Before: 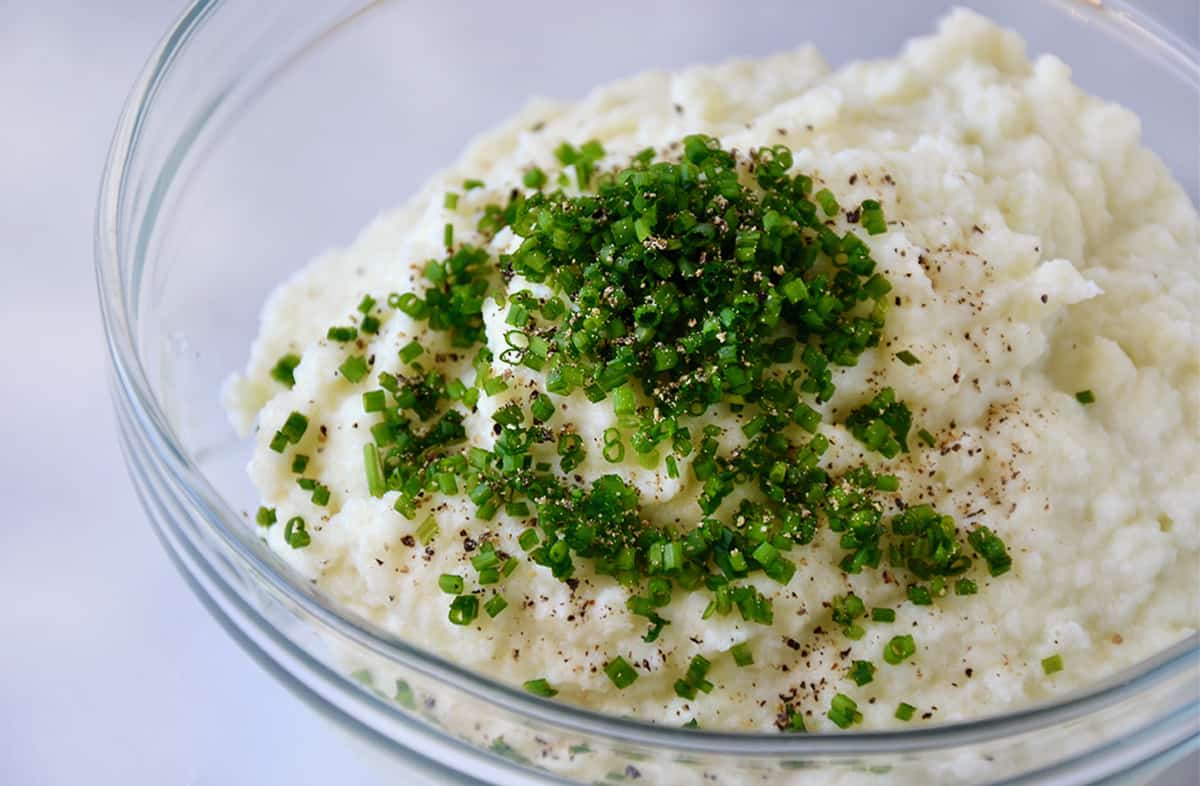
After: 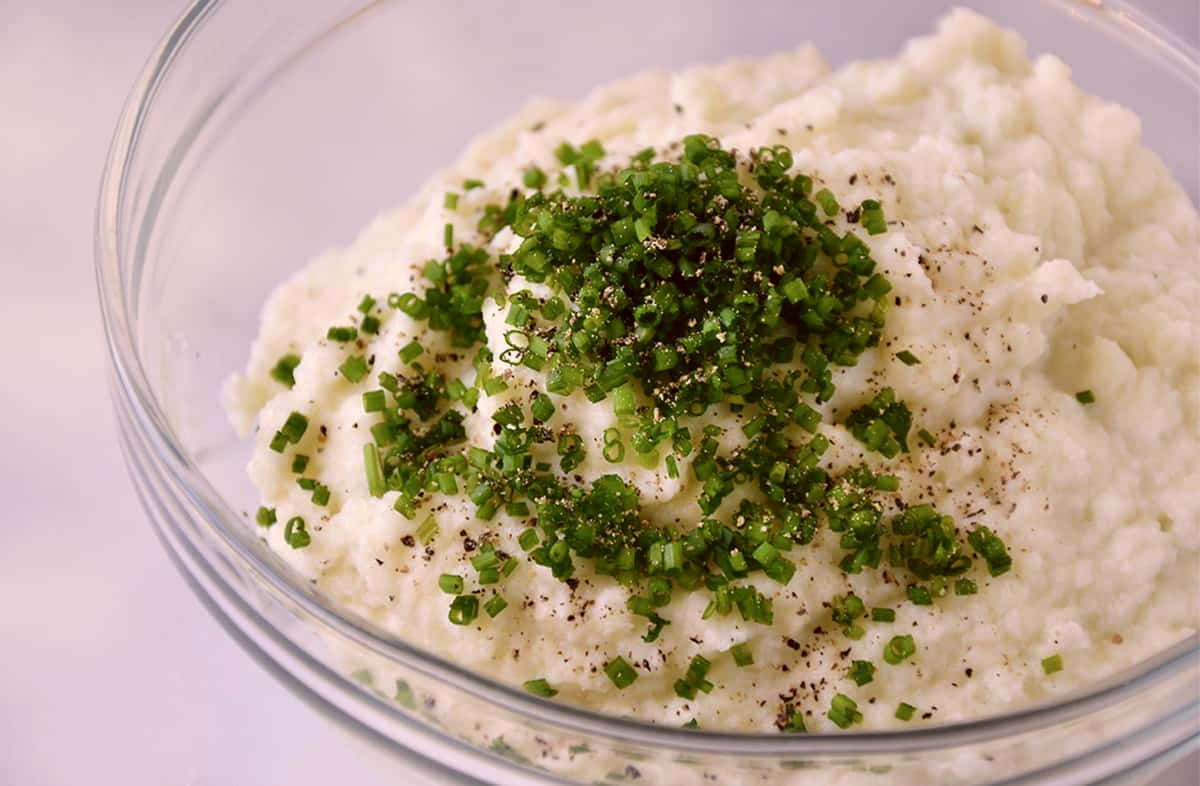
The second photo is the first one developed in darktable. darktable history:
color correction: highlights a* 10.25, highlights b* 9.69, shadows a* 7.93, shadows b* 8.06, saturation 0.823
